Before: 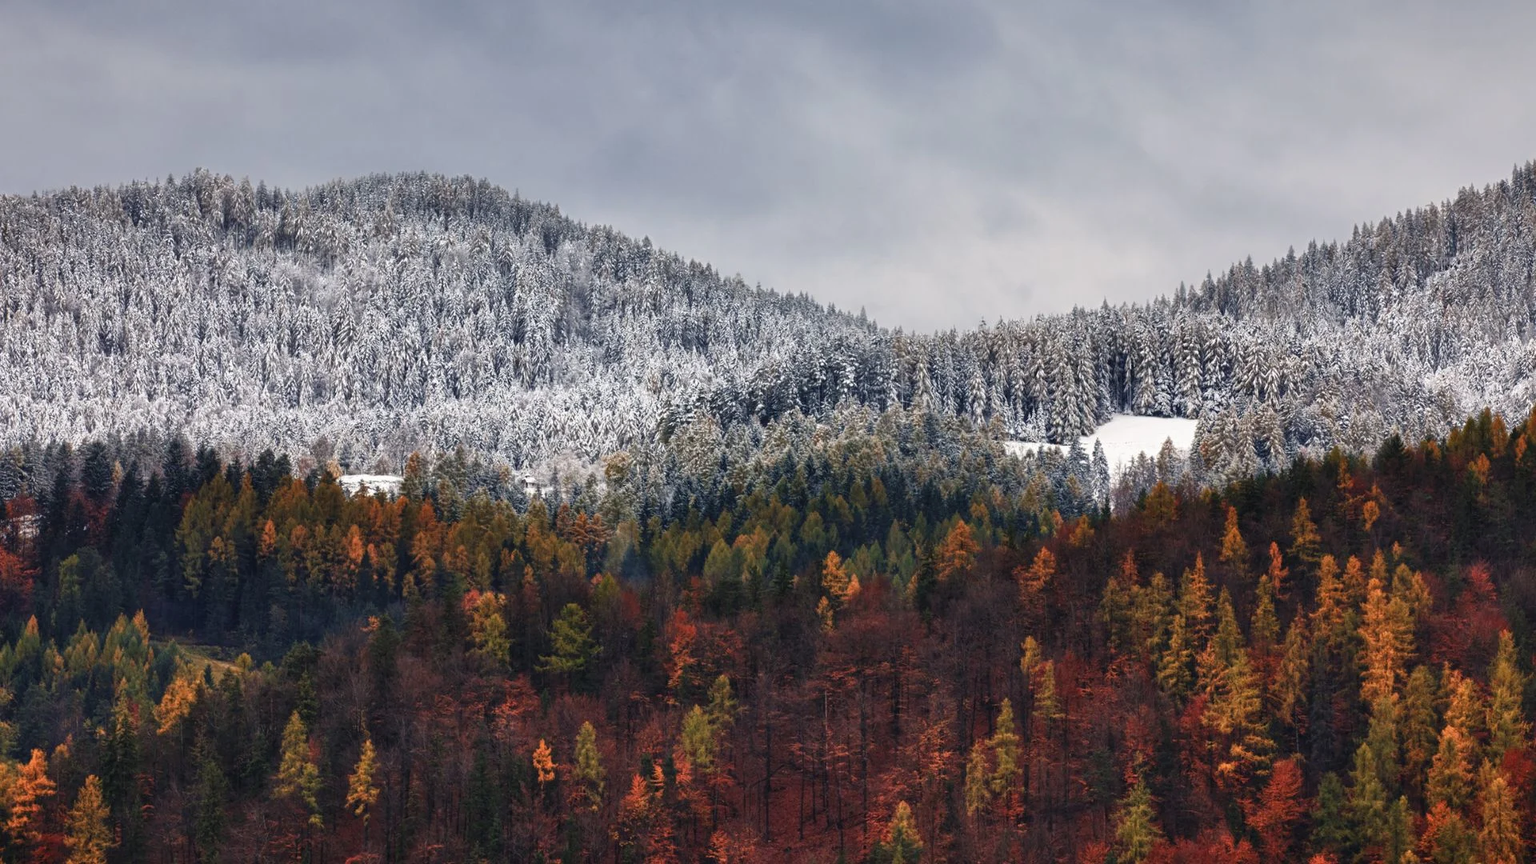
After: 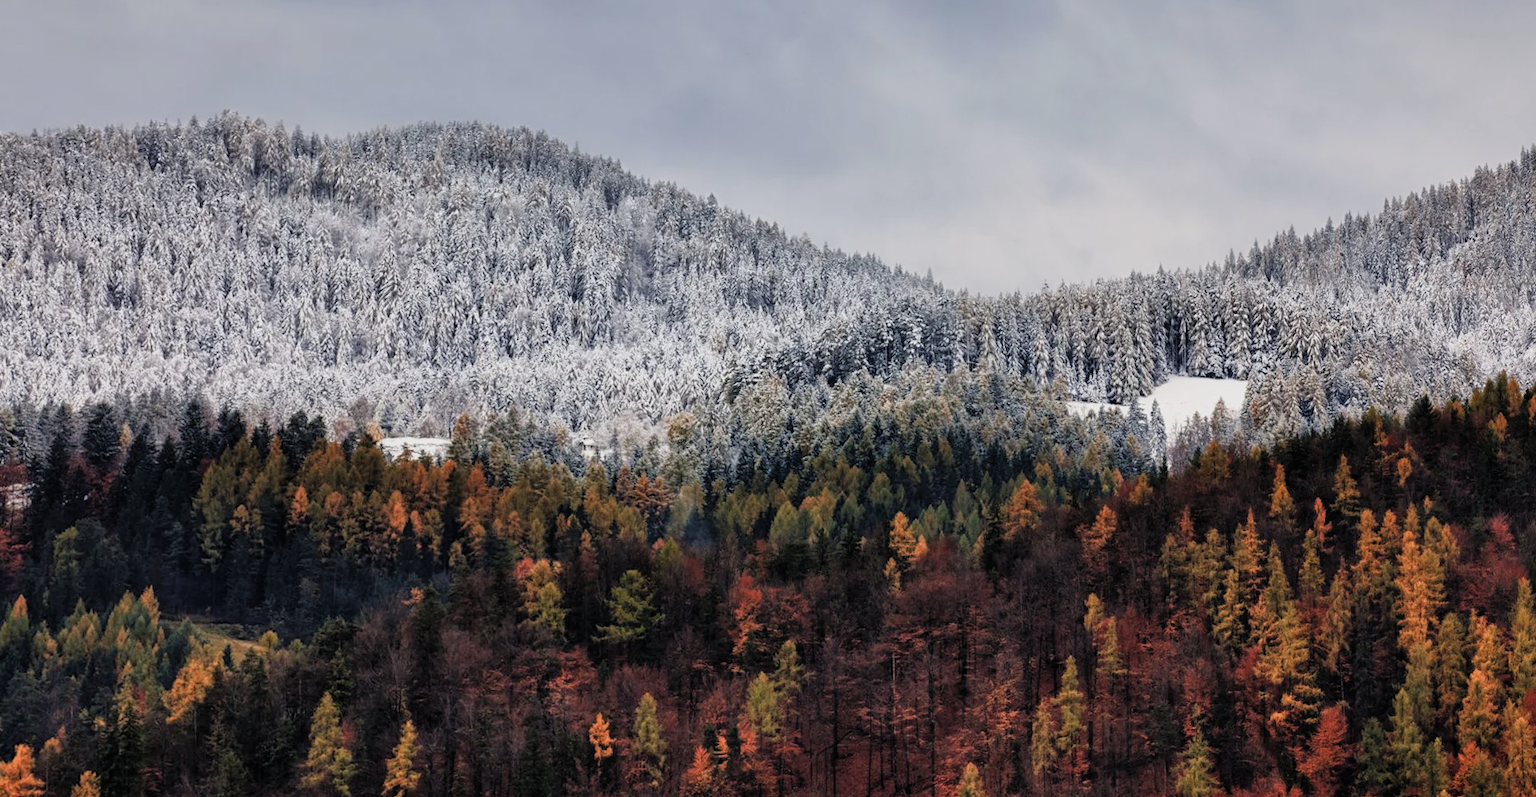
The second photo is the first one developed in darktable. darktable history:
rotate and perspective: rotation -0.013°, lens shift (vertical) -0.027, lens shift (horizontal) 0.178, crop left 0.016, crop right 0.989, crop top 0.082, crop bottom 0.918
filmic rgb: black relative exposure -5.83 EV, white relative exposure 3.4 EV, hardness 3.68
contrast brightness saturation: contrast 0.05, brightness 0.06, saturation 0.01
